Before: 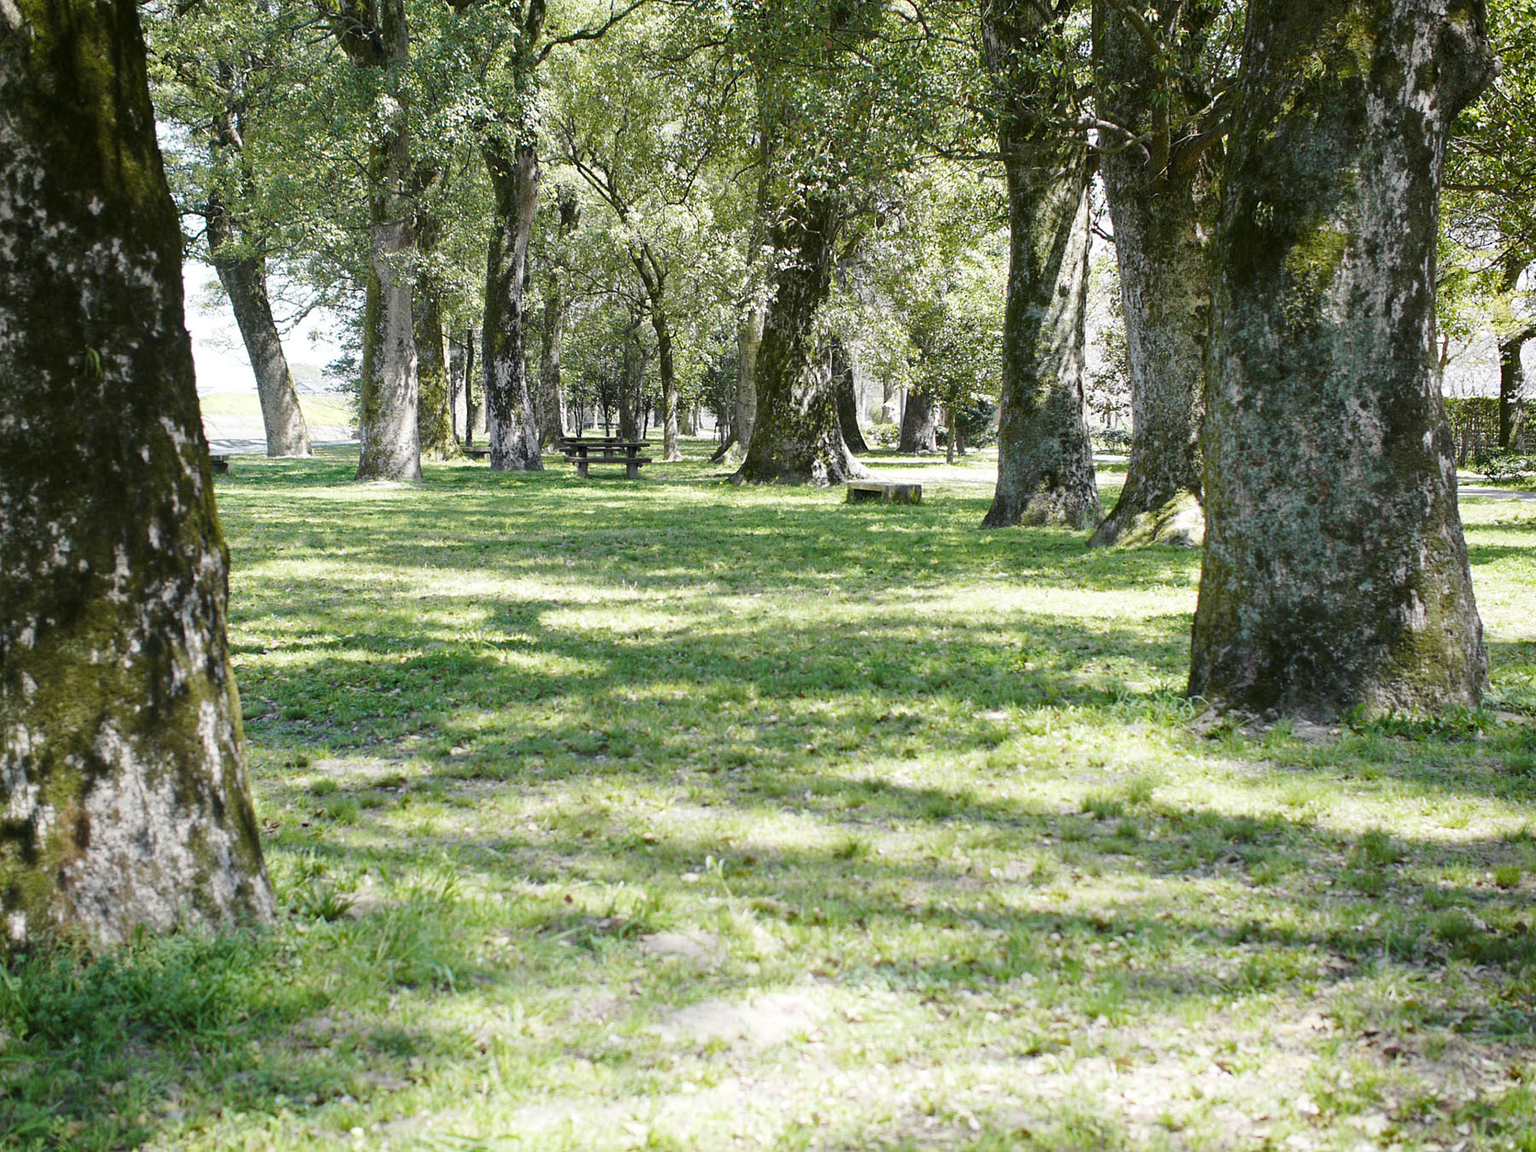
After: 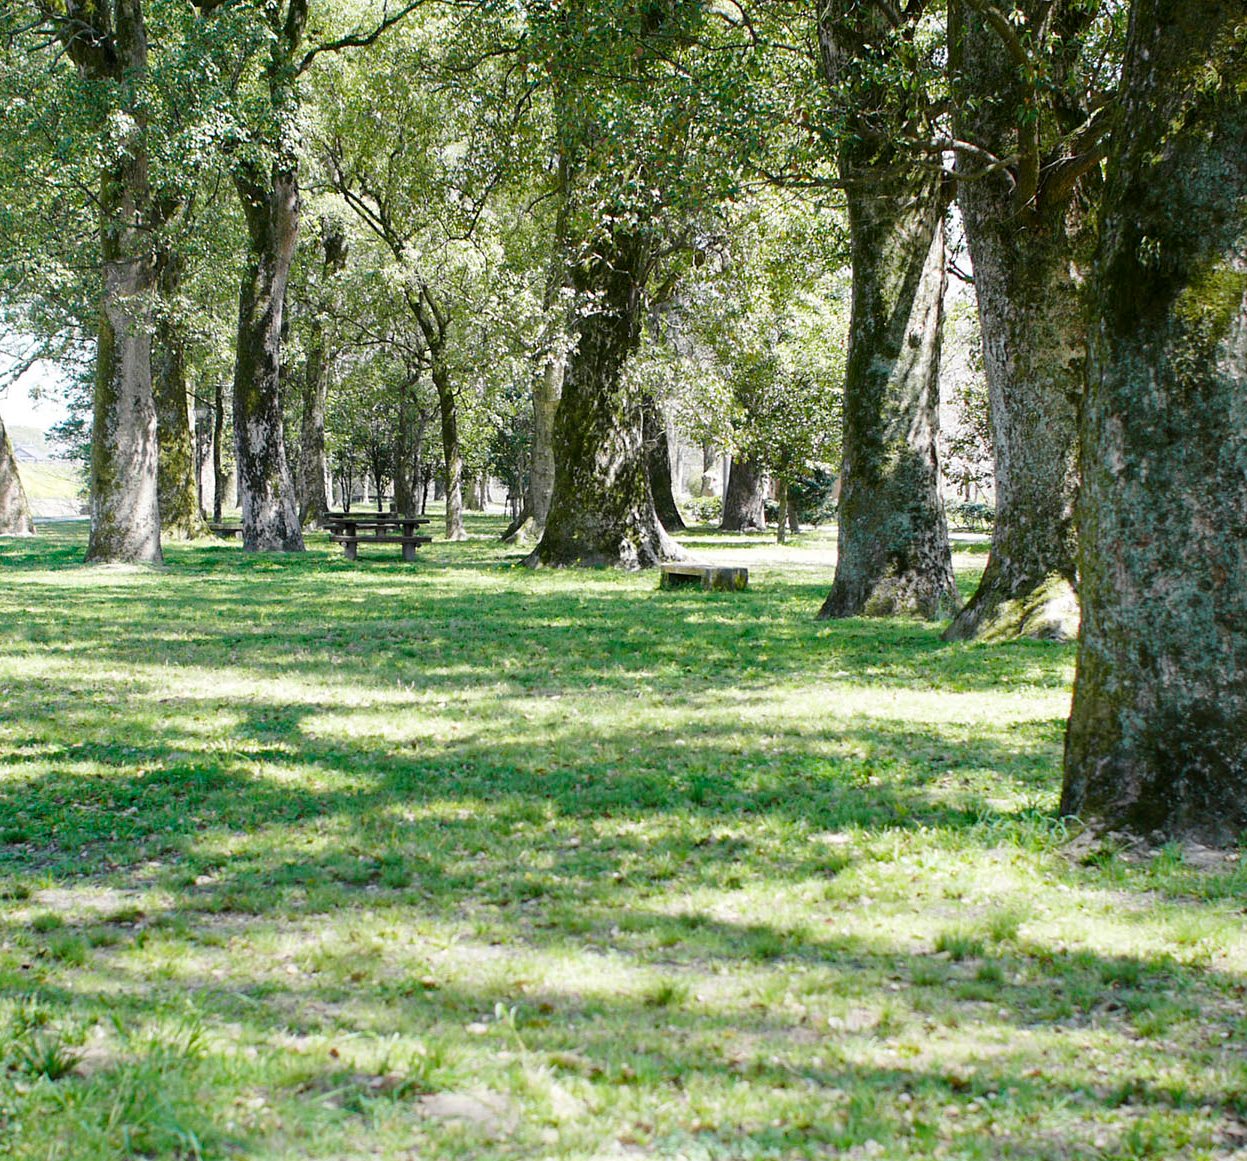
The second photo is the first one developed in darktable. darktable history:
rotate and perspective: crop left 0, crop top 0
crop: left 18.479%, right 12.2%, bottom 13.971%
